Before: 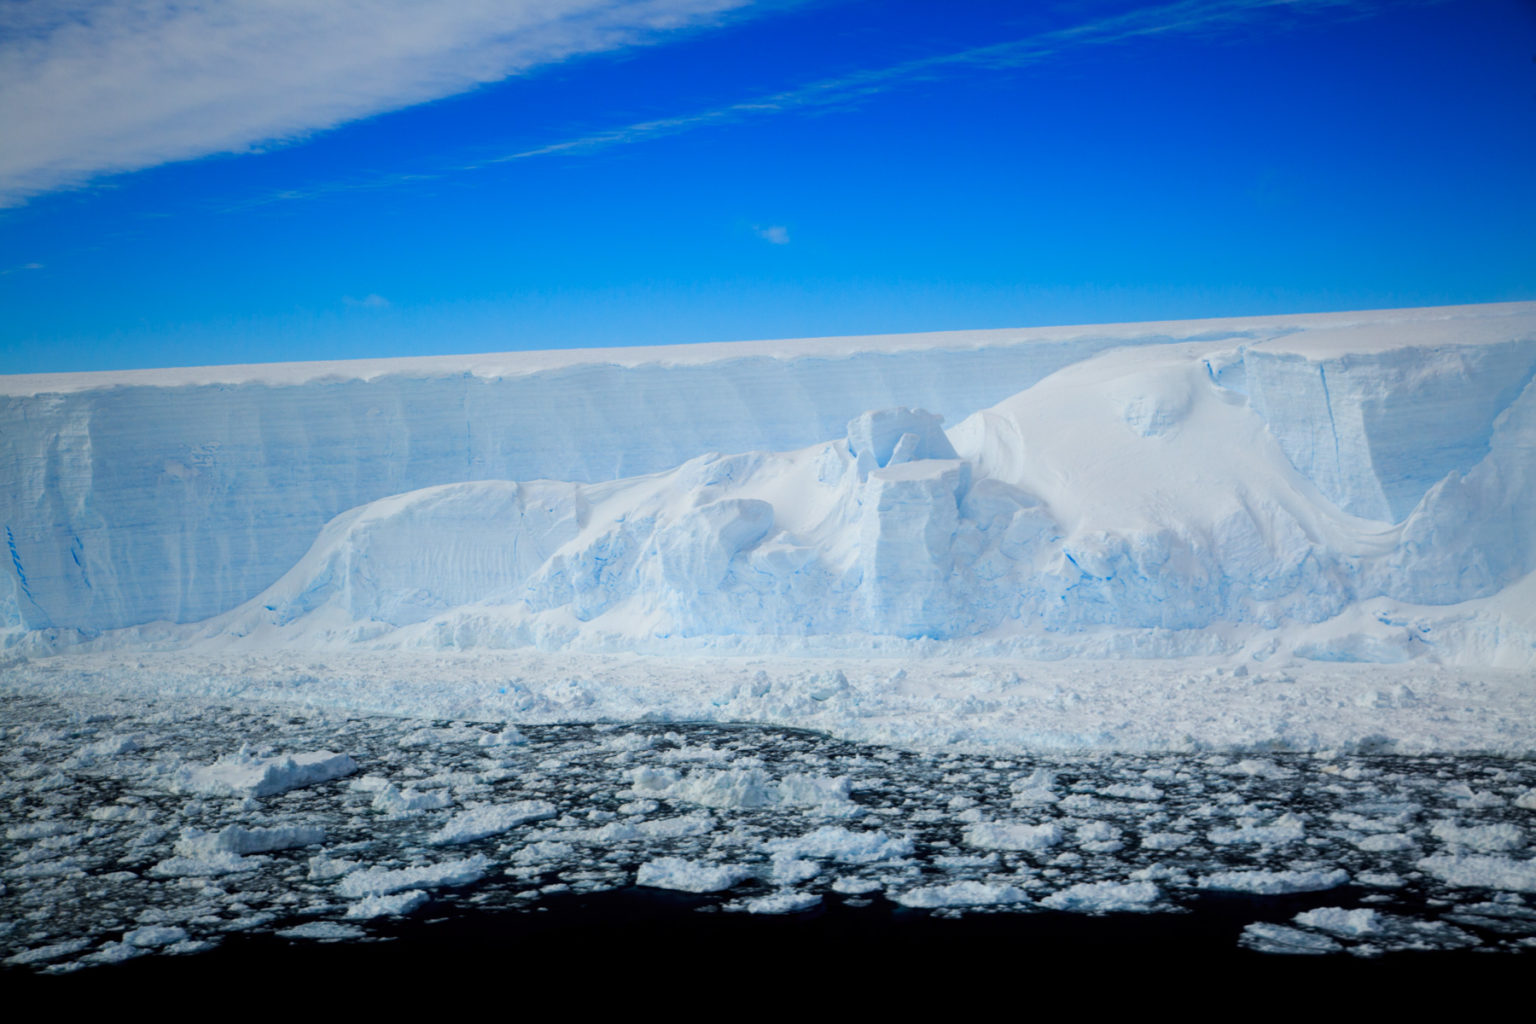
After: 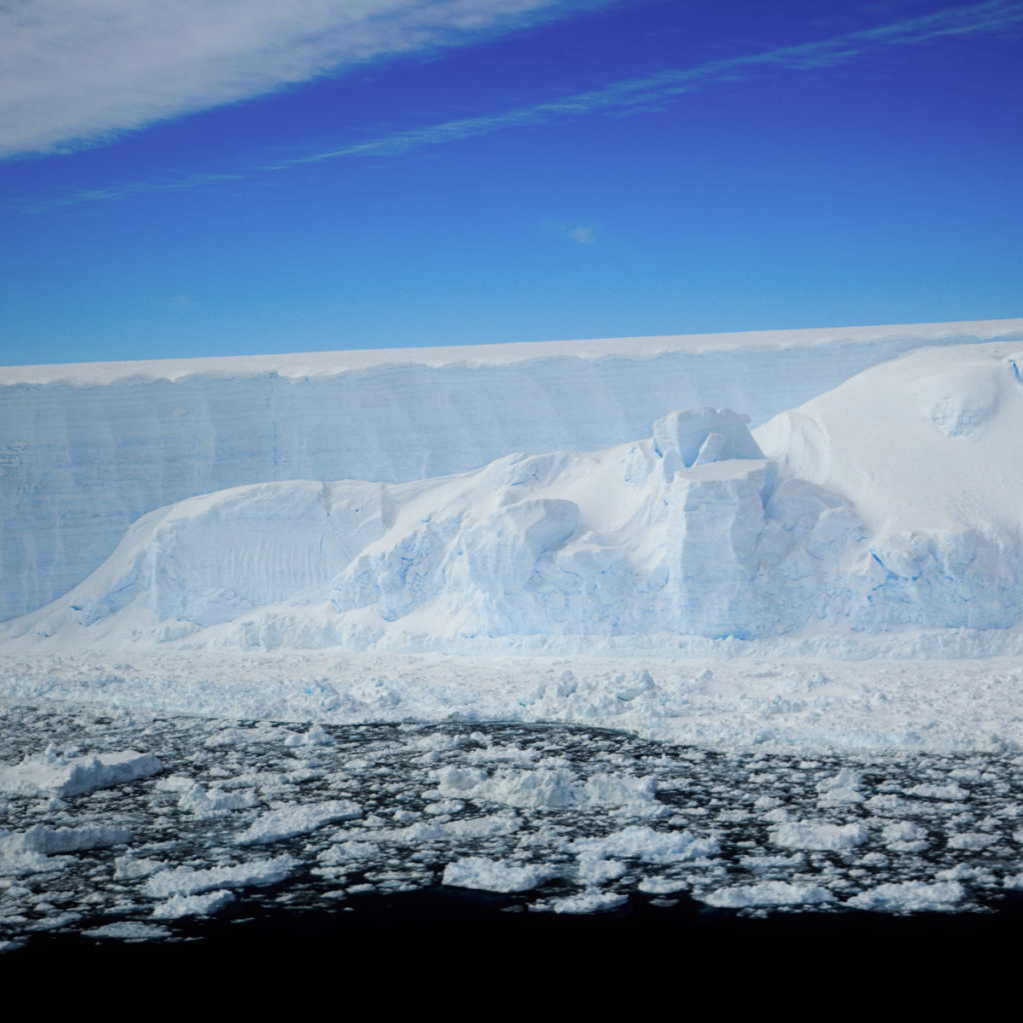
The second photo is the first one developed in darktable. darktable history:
crop and rotate: left 12.648%, right 20.685%
contrast equalizer: y [[0.5, 0.5, 0.472, 0.5, 0.5, 0.5], [0.5 ×6], [0.5 ×6], [0 ×6], [0 ×6]]
contrast brightness saturation: contrast 0.06, brightness -0.01, saturation -0.23
